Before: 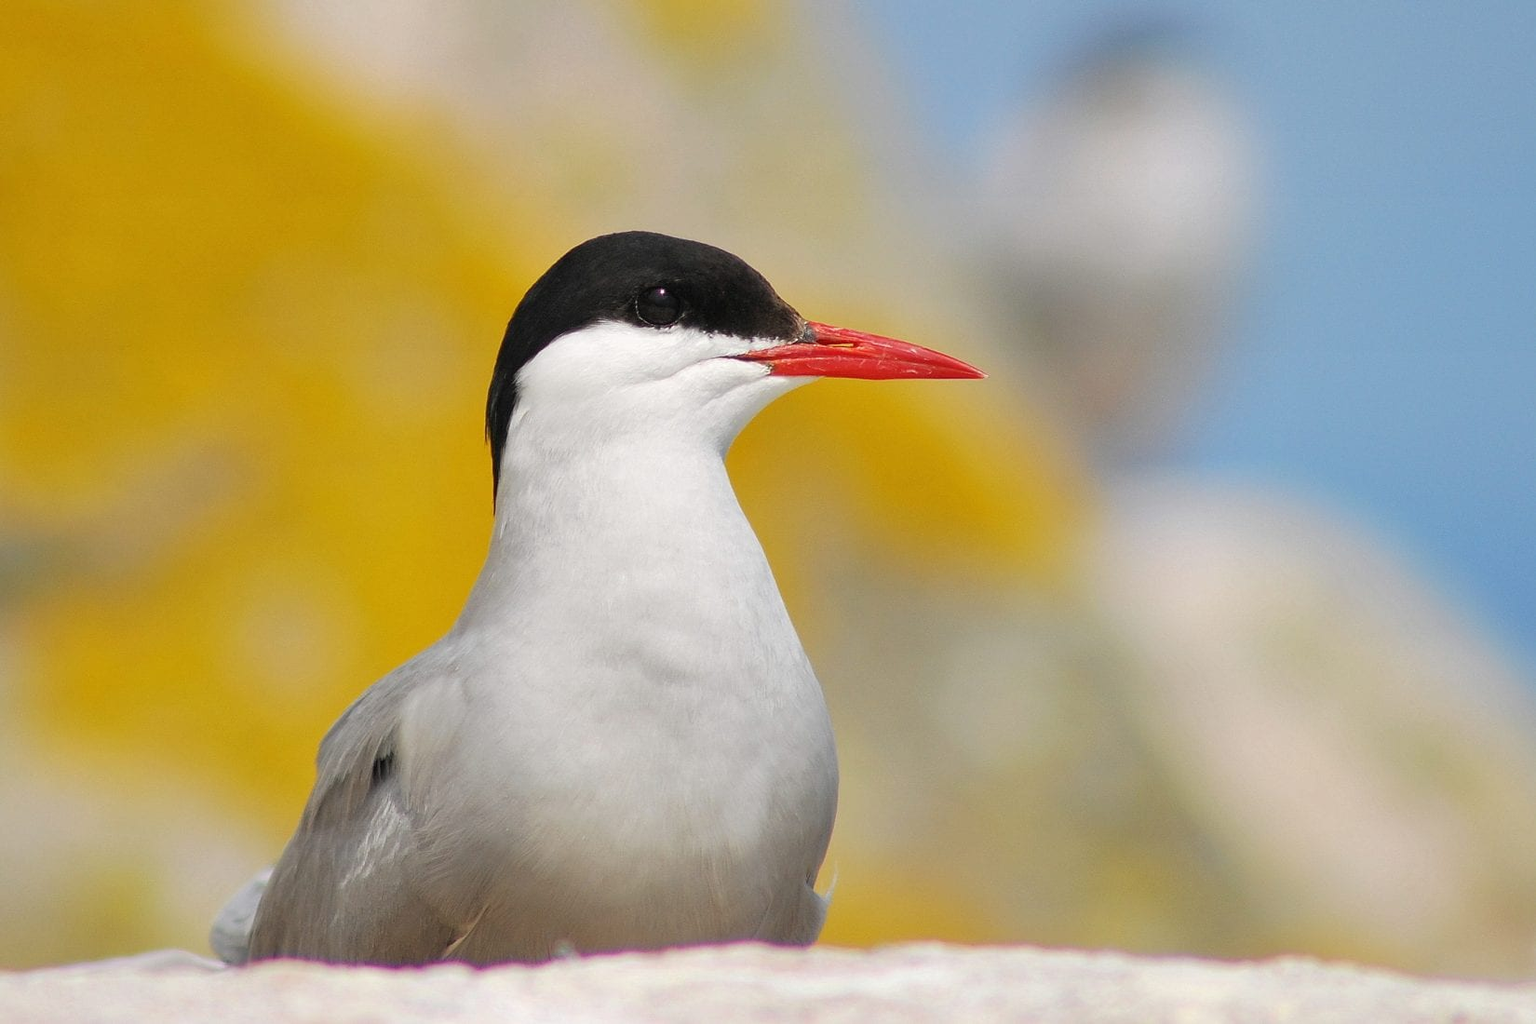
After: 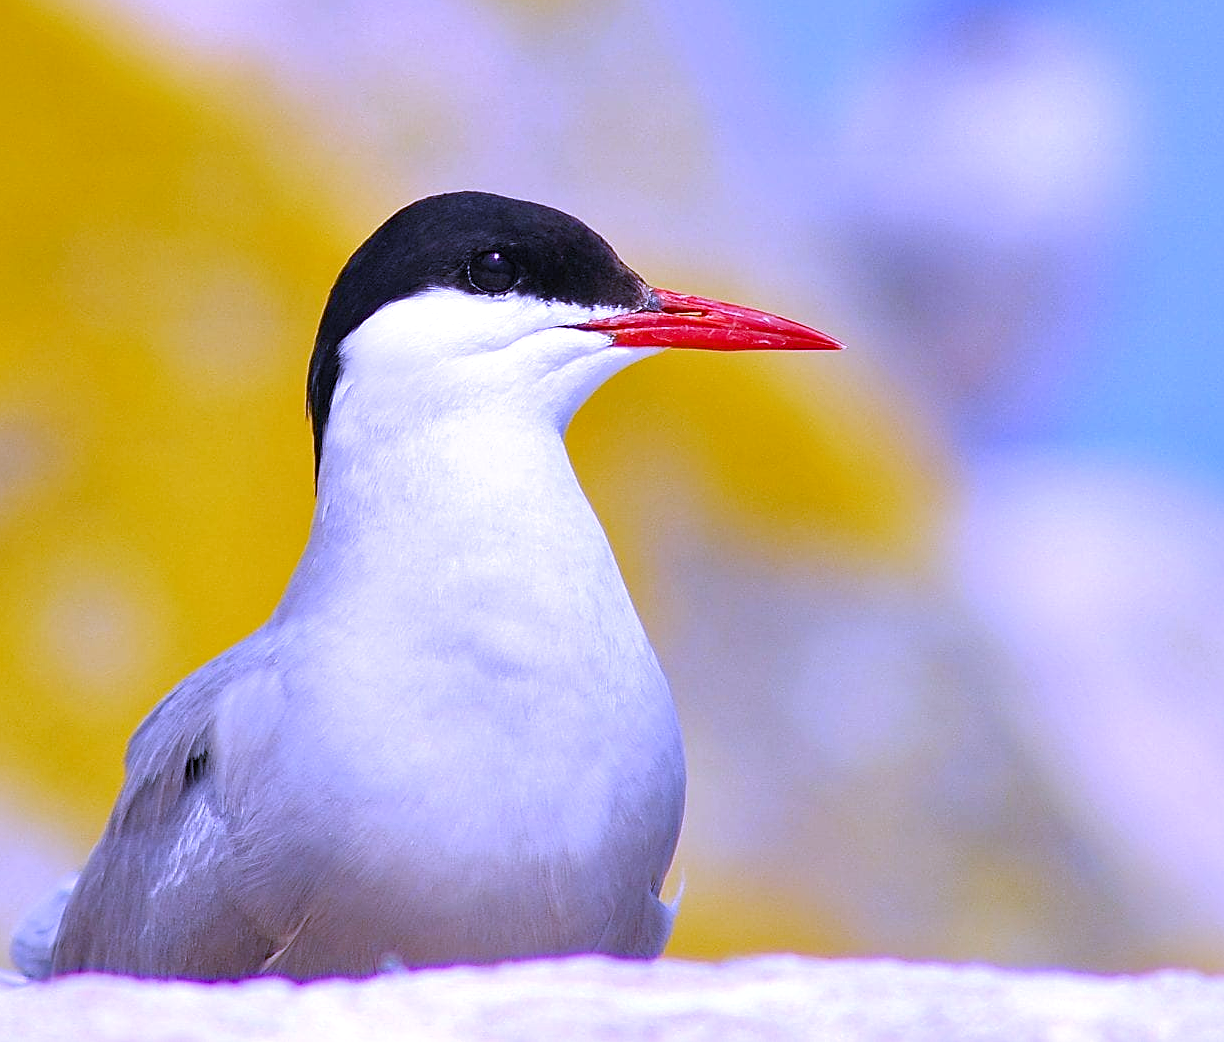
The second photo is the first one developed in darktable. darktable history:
sharpen: on, module defaults
shadows and highlights: radius 44.78, white point adjustment 6.64, compress 79.65%, highlights color adjustment 78.42%, soften with gaussian
crop and rotate: left 13.15%, top 5.251%, right 12.609%
color balance rgb: perceptual saturation grading › global saturation 20%, perceptual saturation grading › highlights -25%, perceptual saturation grading › shadows 25%
white balance: red 0.98, blue 1.61
haze removal: on, module defaults
